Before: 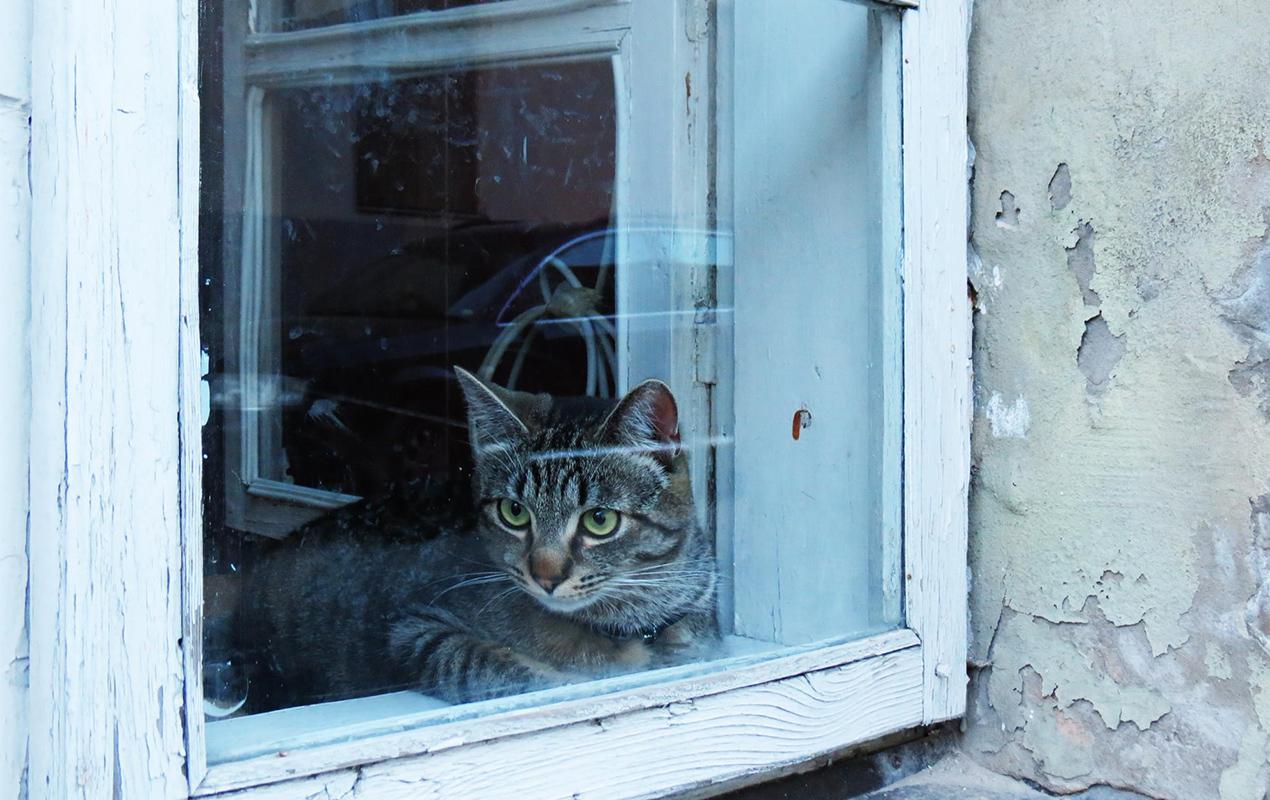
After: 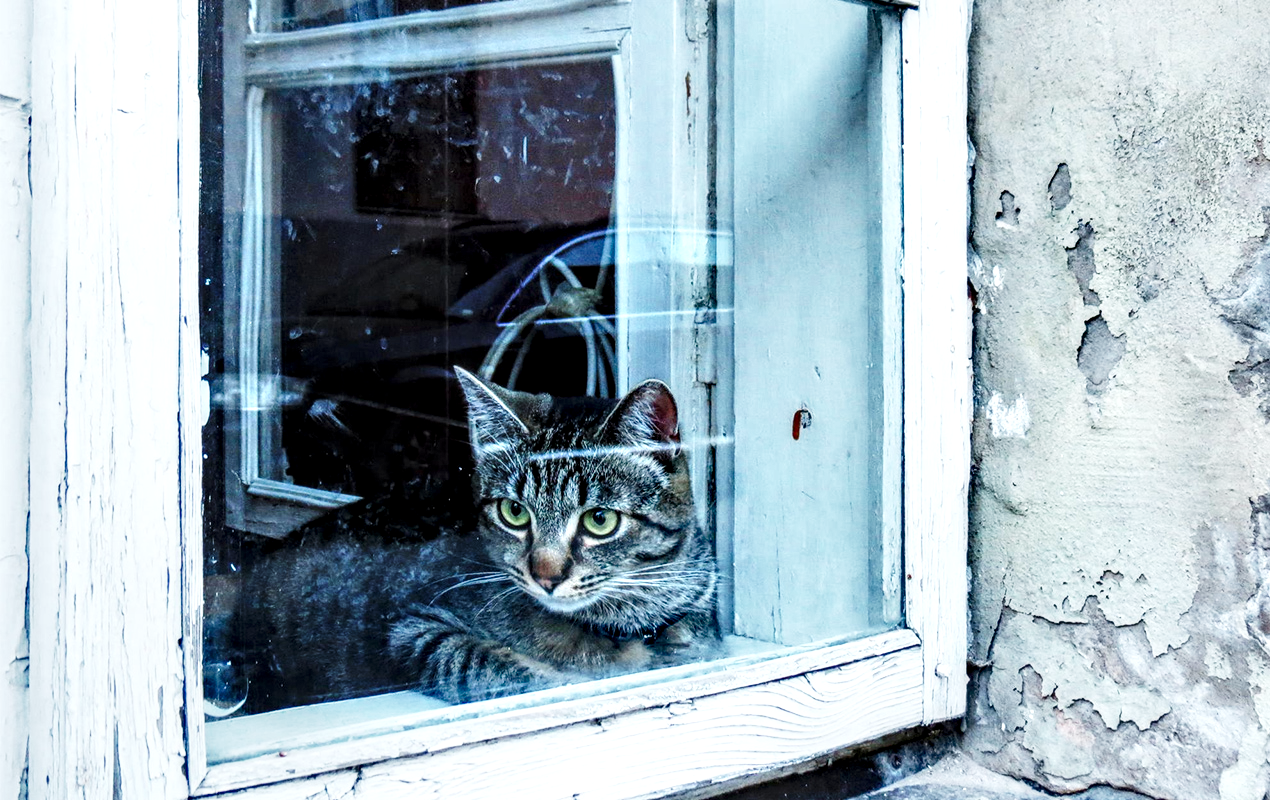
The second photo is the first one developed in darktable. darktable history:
local contrast: highlights 65%, shadows 54%, detail 169%, midtone range 0.514
shadows and highlights: low approximation 0.01, soften with gaussian
base curve: curves: ch0 [(0, 0) (0.028, 0.03) (0.121, 0.232) (0.46, 0.748) (0.859, 0.968) (1, 1)], preserve colors none
